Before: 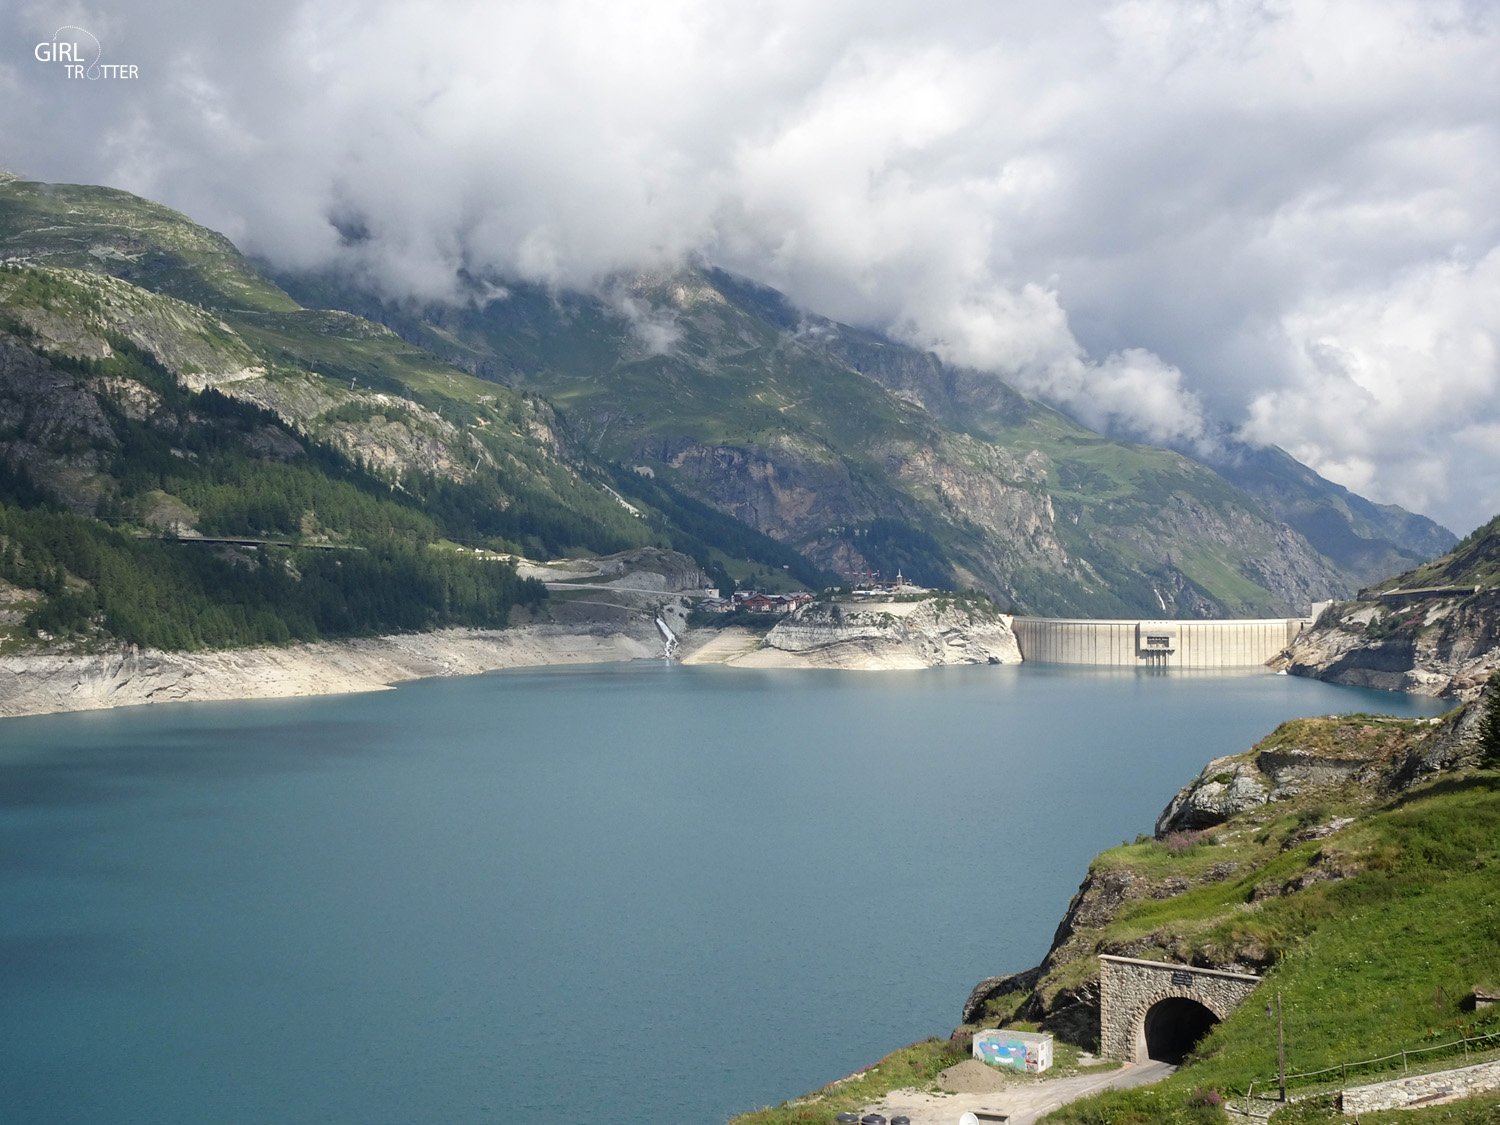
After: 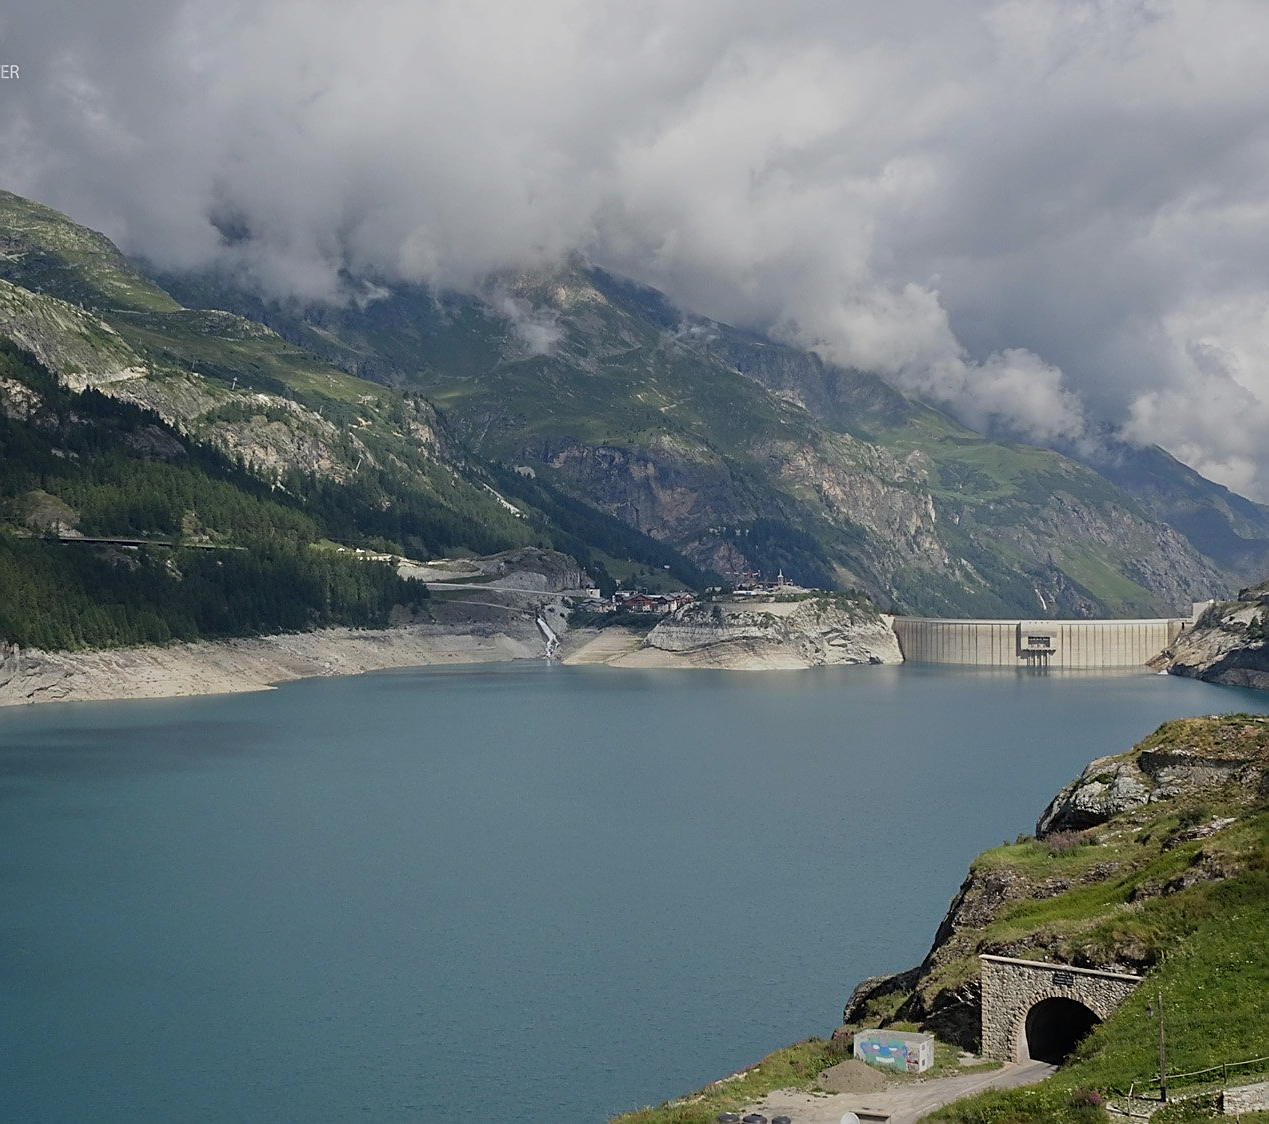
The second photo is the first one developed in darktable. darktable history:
exposure: exposure 1.2 EV, compensate highlight preservation false
crop: left 7.99%, right 7.374%
sharpen: on, module defaults
tone equalizer: -8 EV -1.98 EV, -7 EV -1.99 EV, -6 EV -2 EV, -5 EV -1.97 EV, -4 EV -2 EV, -3 EV -1.99 EV, -2 EV -1.97 EV, -1 EV -1.61 EV, +0 EV -2 EV, mask exposure compensation -0.501 EV
